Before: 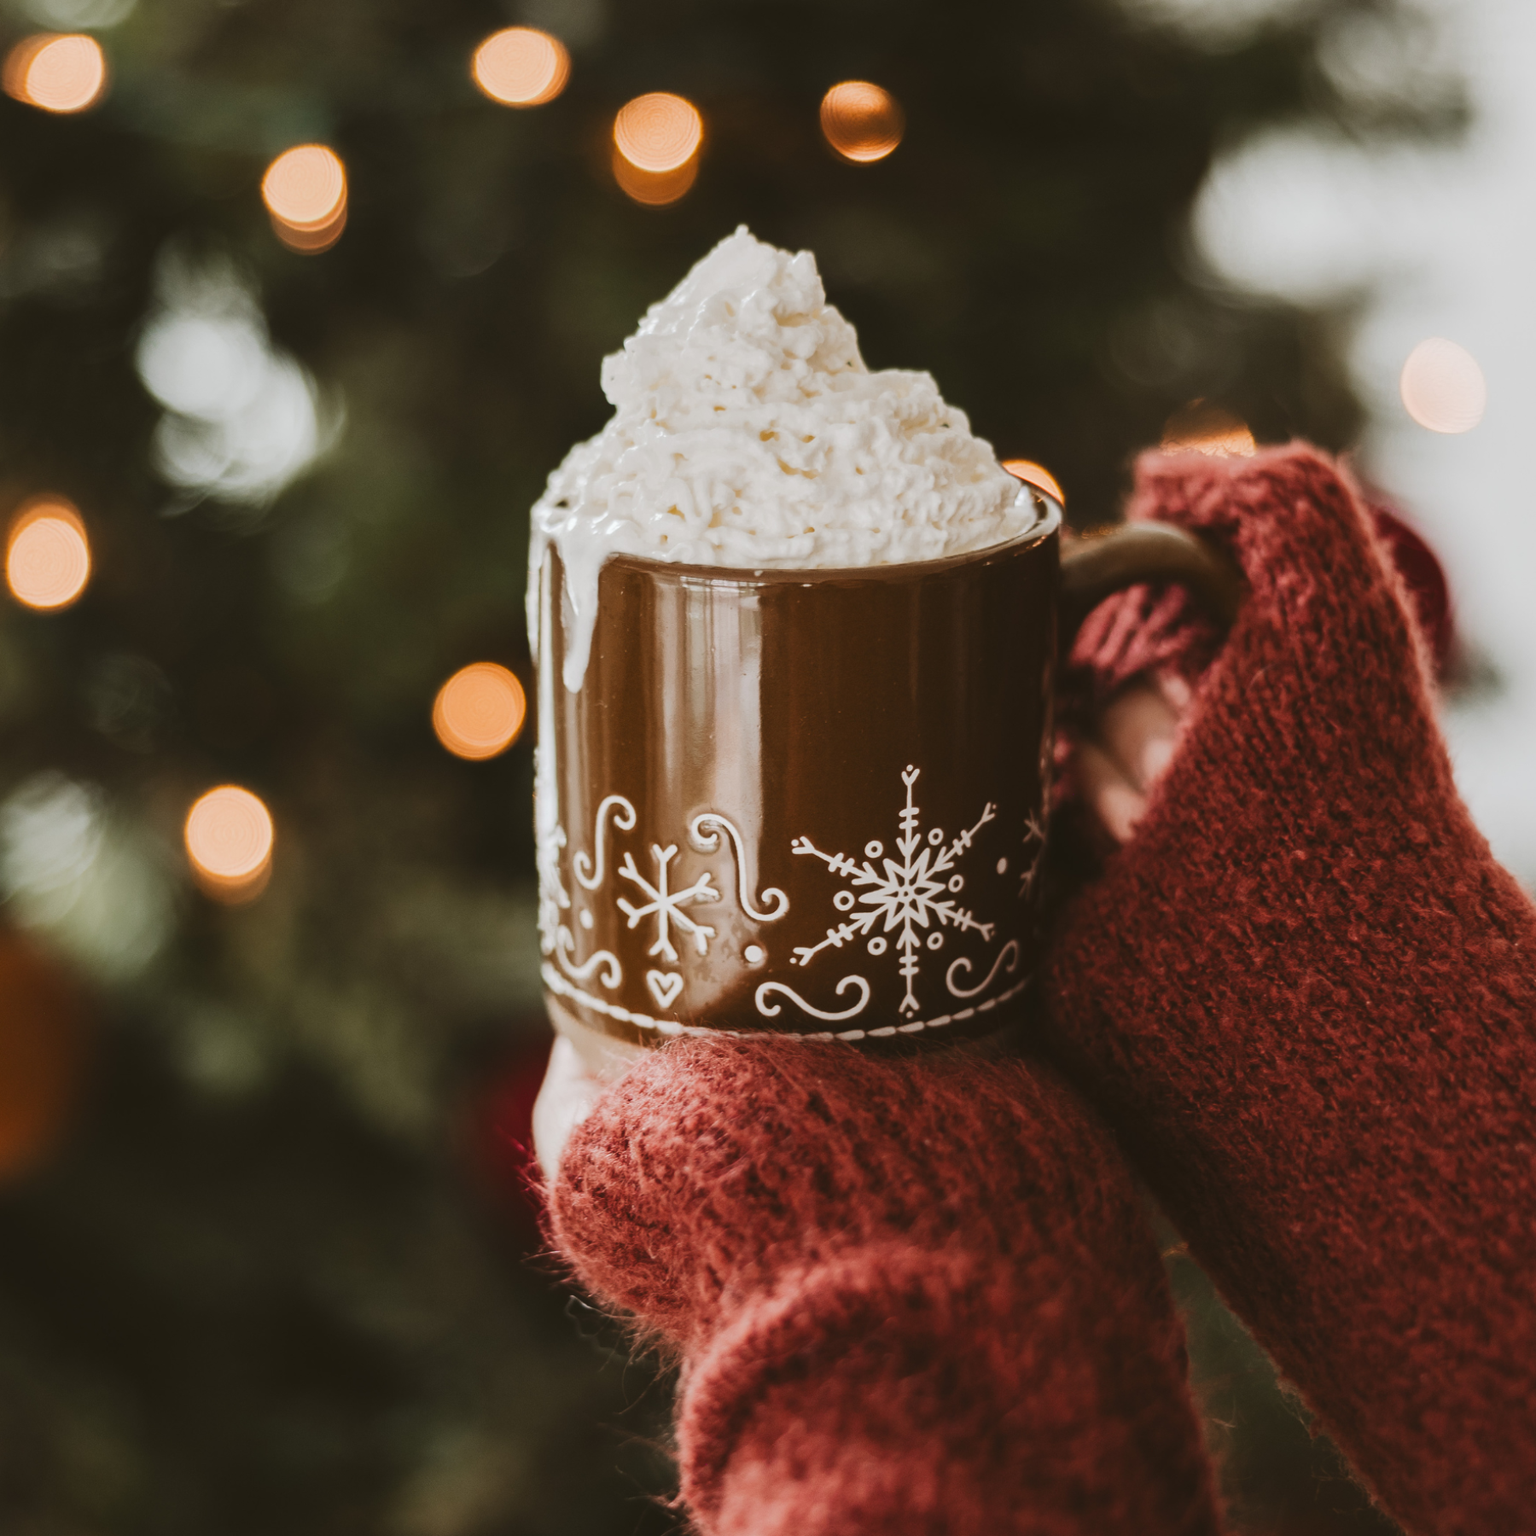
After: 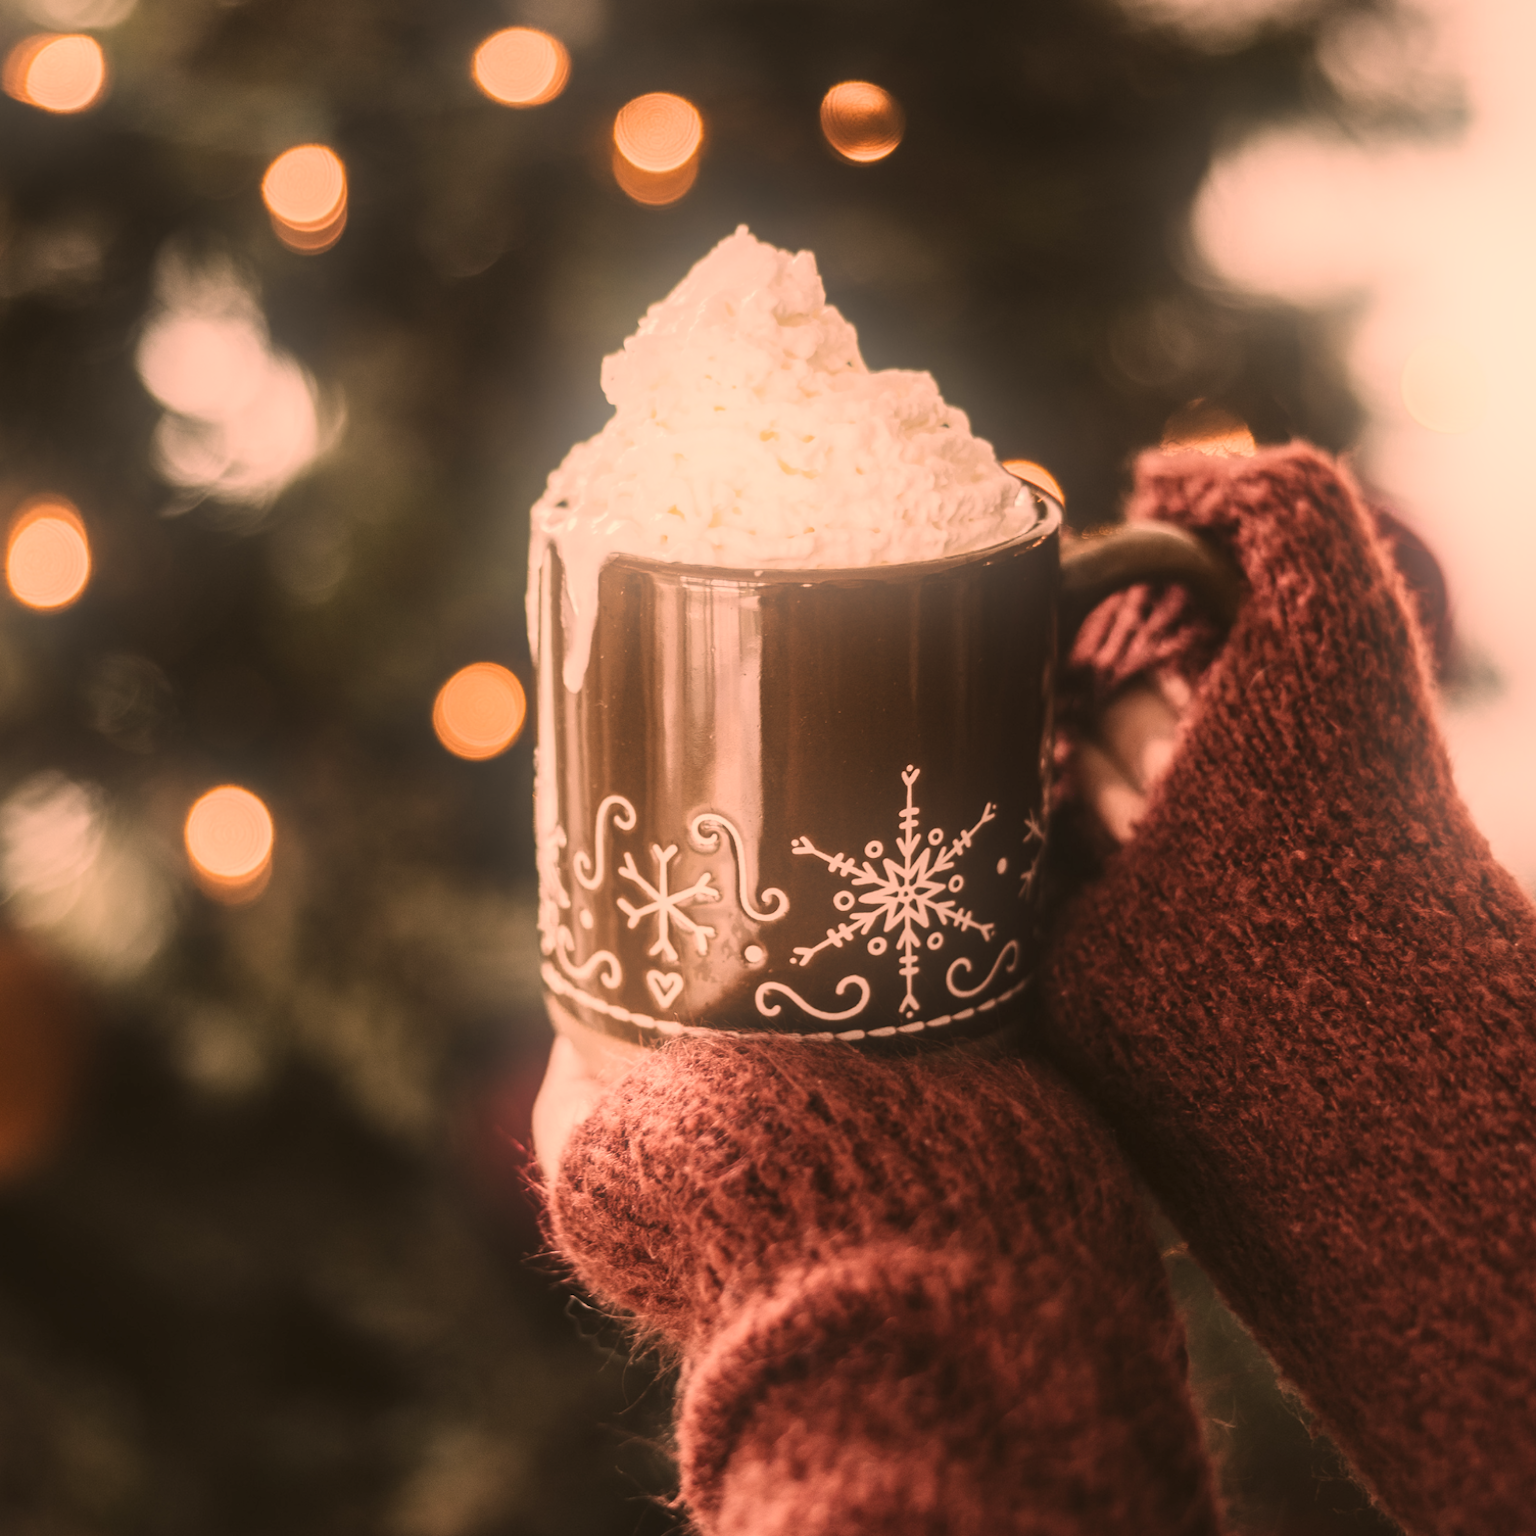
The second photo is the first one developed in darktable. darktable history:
local contrast: highlights 55%, shadows 52%, detail 130%, midtone range 0.452
color correction: highlights a* 40, highlights b* 40, saturation 0.69
bloom: threshold 82.5%, strength 16.25%
